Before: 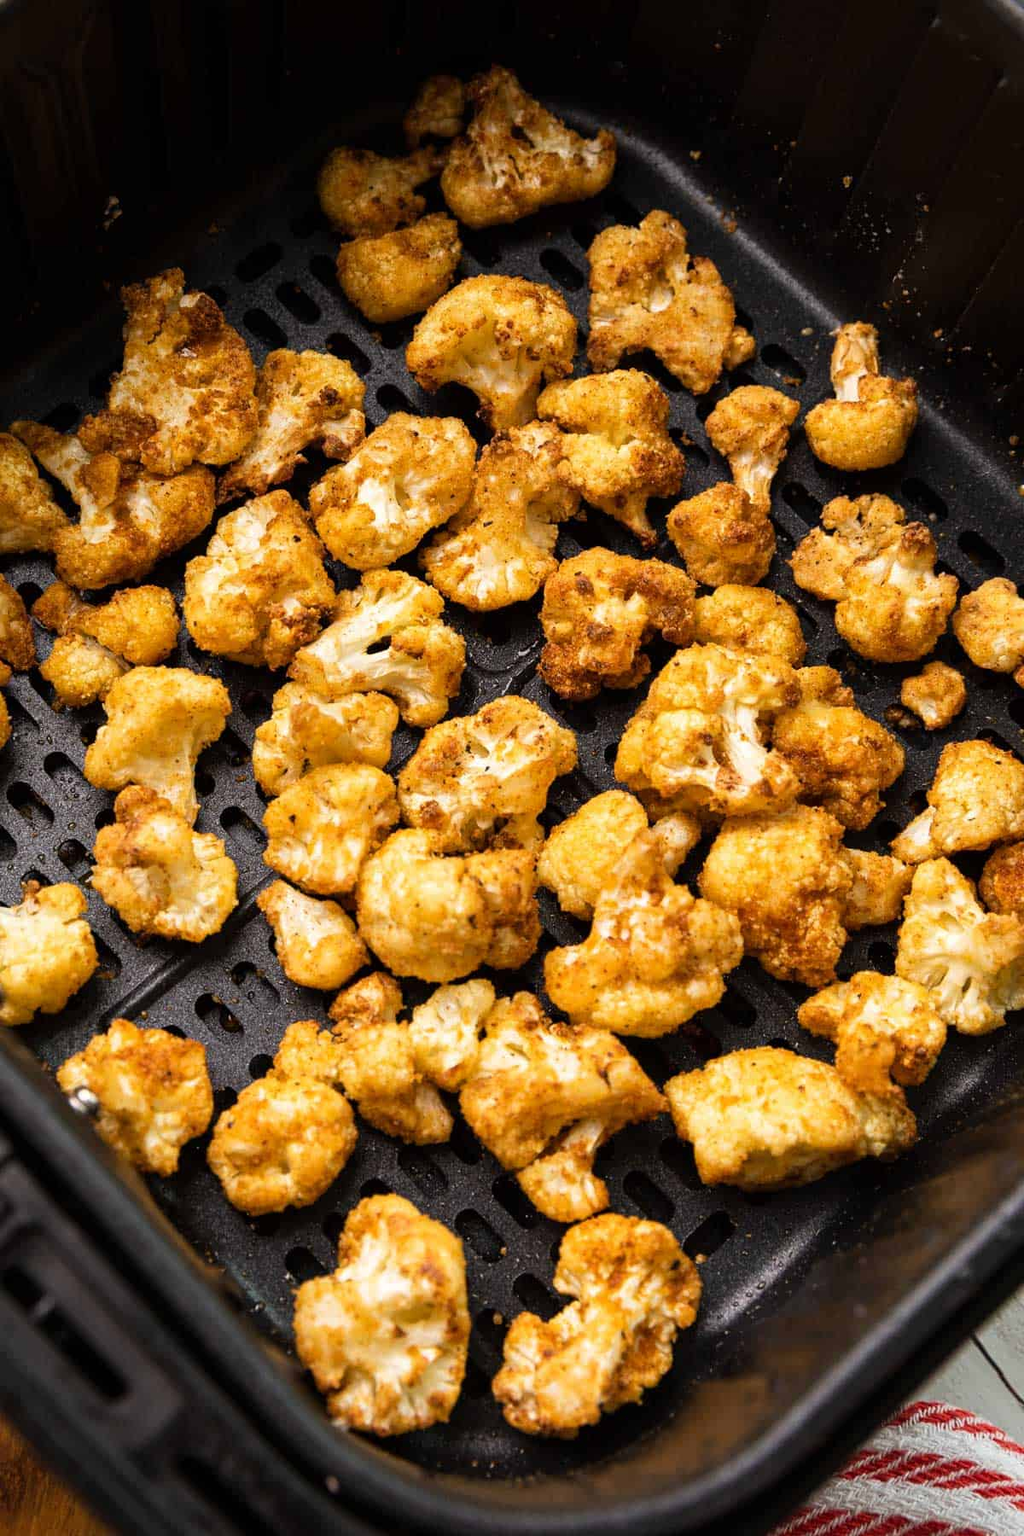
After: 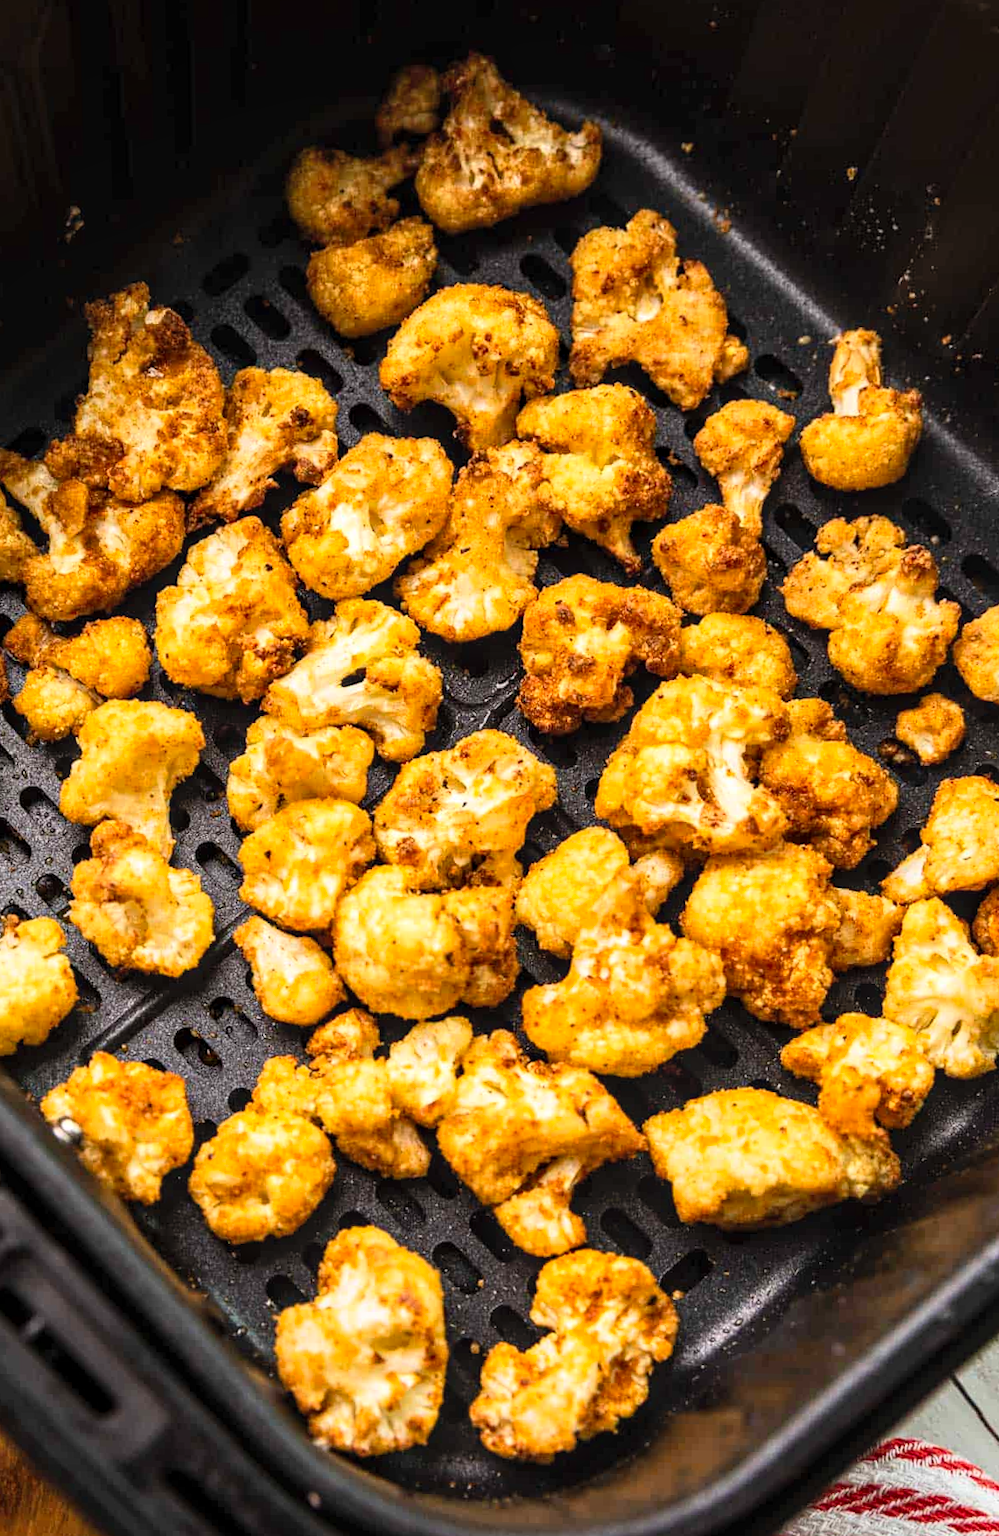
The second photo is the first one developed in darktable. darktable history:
local contrast: on, module defaults
rotate and perspective: rotation 0.074°, lens shift (vertical) 0.096, lens shift (horizontal) -0.041, crop left 0.043, crop right 0.952, crop top 0.024, crop bottom 0.979
contrast brightness saturation: contrast 0.2, brightness 0.16, saturation 0.22
white balance: emerald 1
